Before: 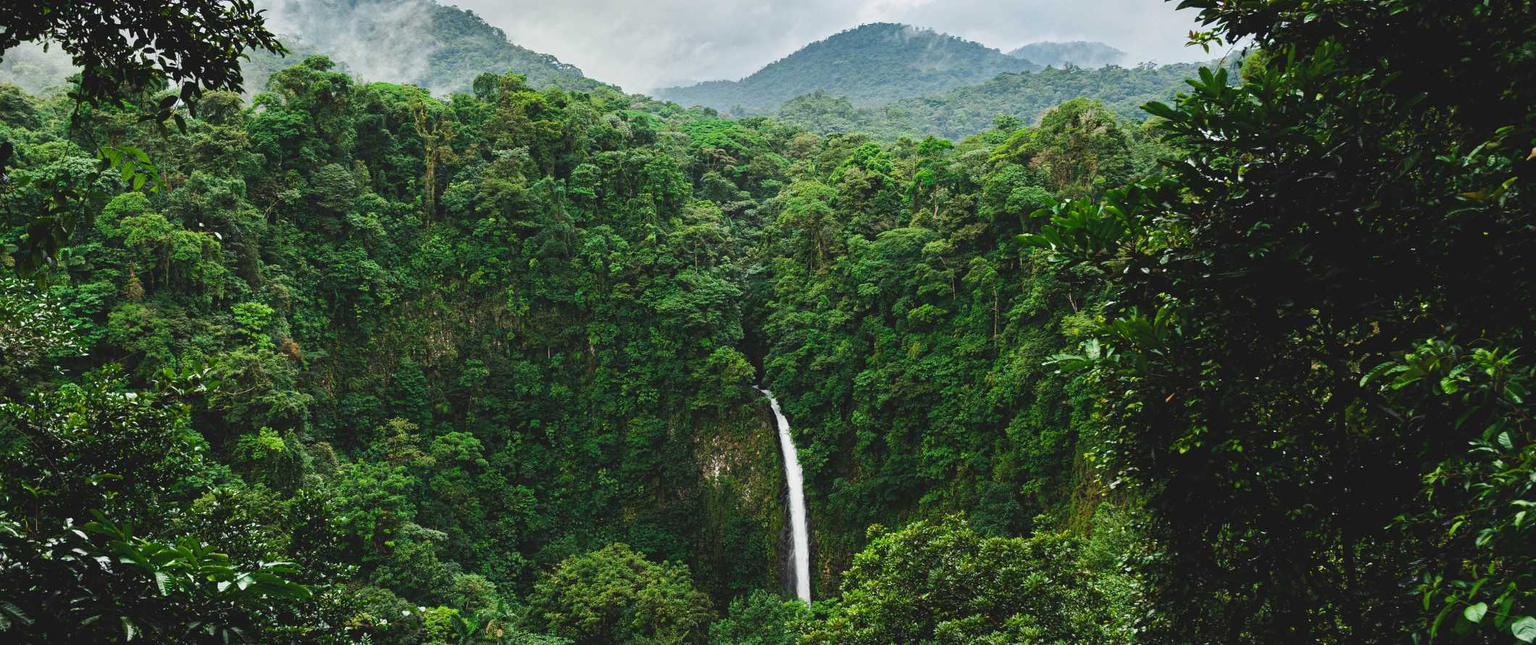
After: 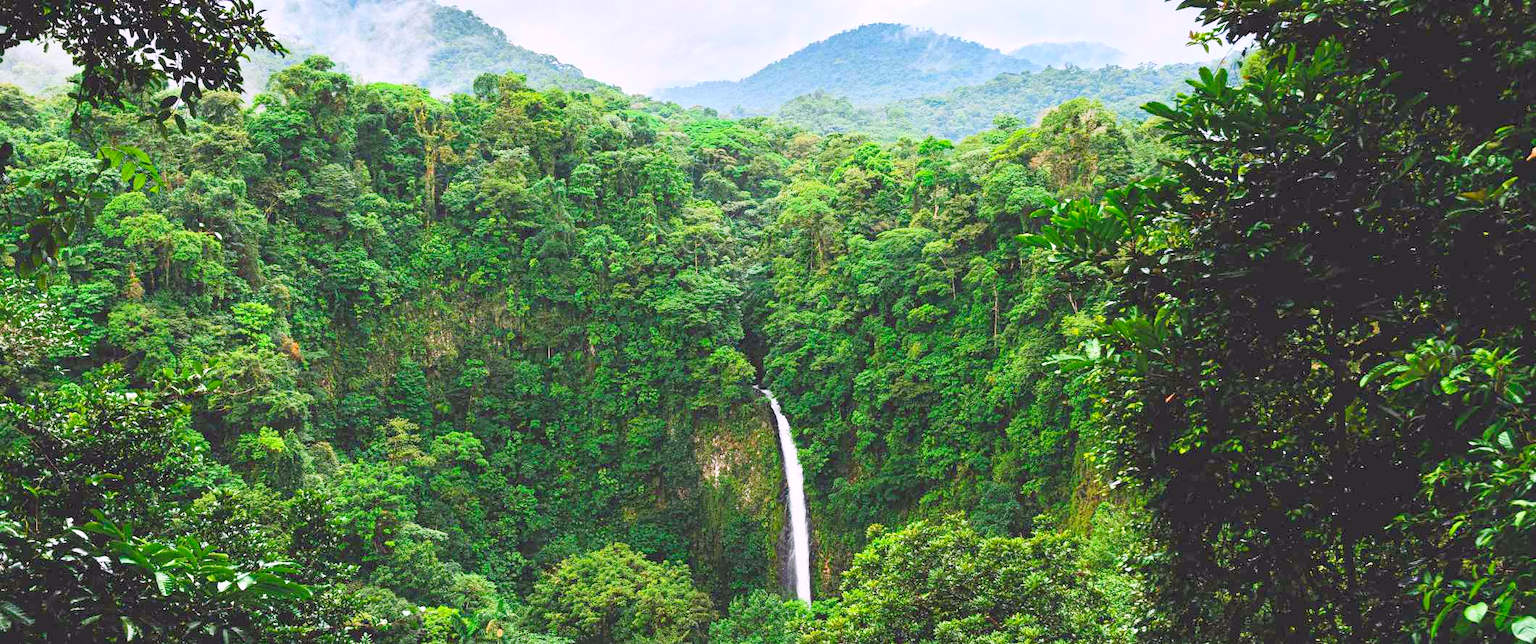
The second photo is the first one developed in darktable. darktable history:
levels: levels [0.072, 0.414, 0.976]
white balance: red 1.05, blue 1.072
contrast brightness saturation: contrast 0.2, brightness 0.16, saturation 0.22
rotate and perspective: automatic cropping off
